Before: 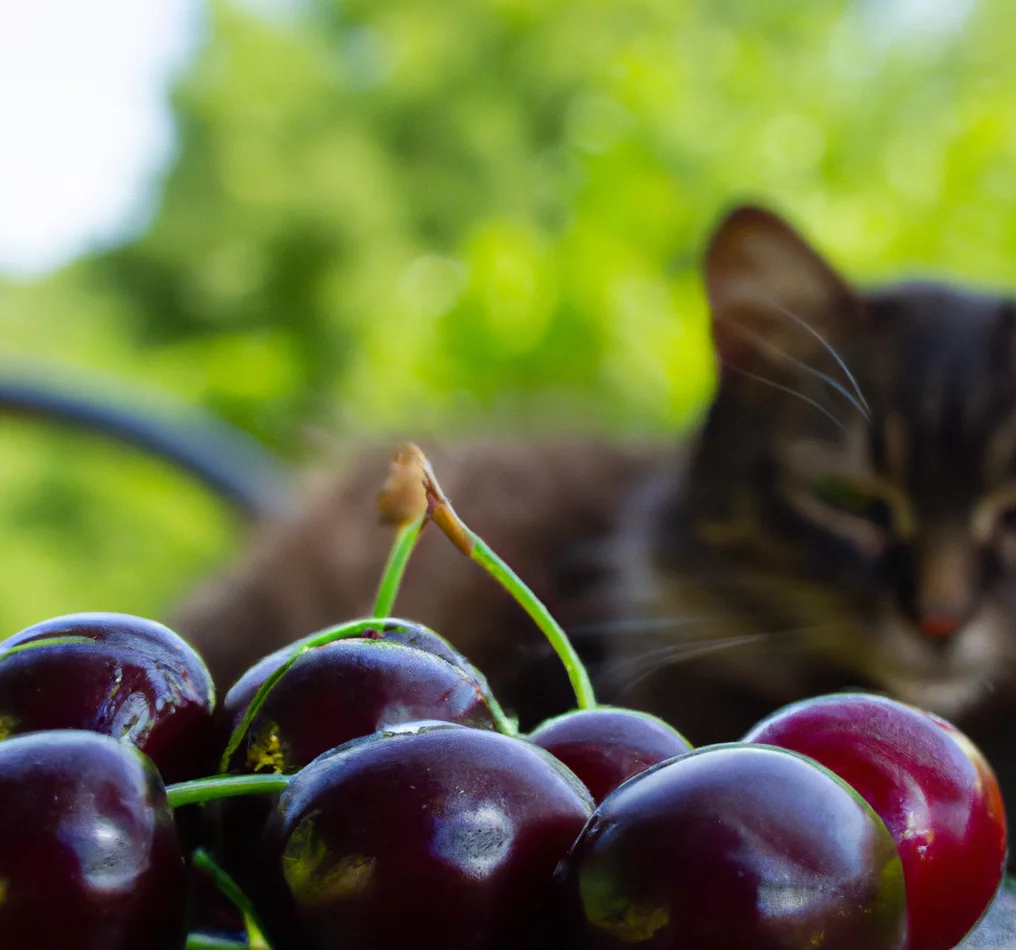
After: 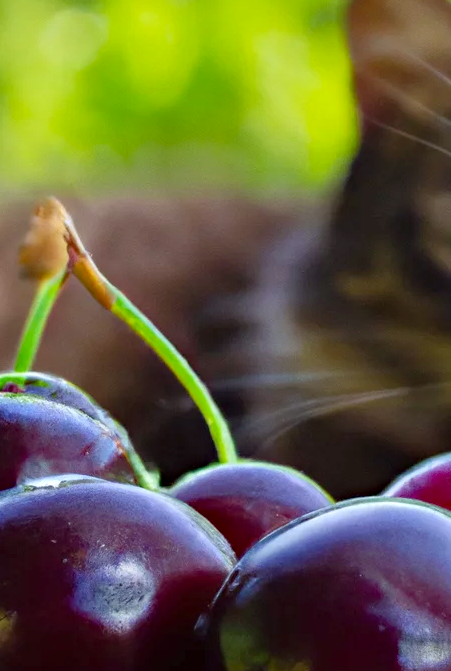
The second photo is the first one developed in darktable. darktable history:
crop: left 35.368%, top 25.936%, right 20.218%, bottom 3.43%
tone equalizer: -8 EV 1.02 EV, -7 EV 1.04 EV, -6 EV 1.02 EV, -5 EV 1.03 EV, -4 EV 1.04 EV, -3 EV 0.769 EV, -2 EV 0.477 EV, -1 EV 0.226 EV
haze removal: compatibility mode true, adaptive false
